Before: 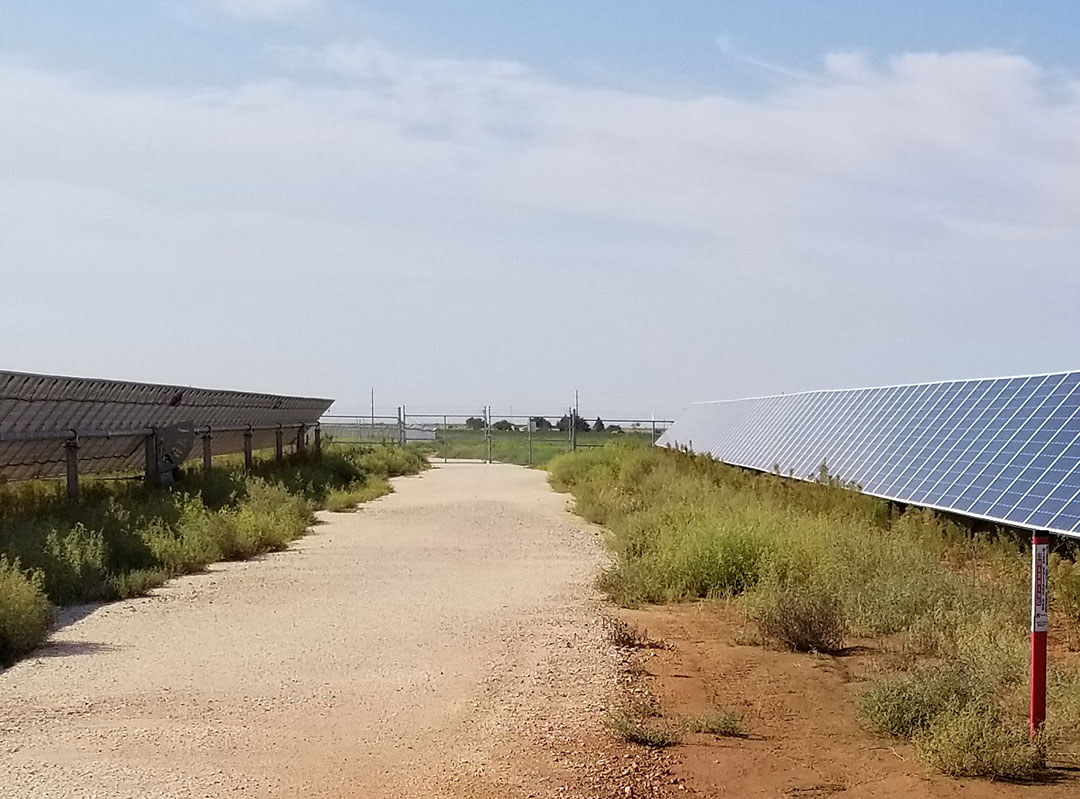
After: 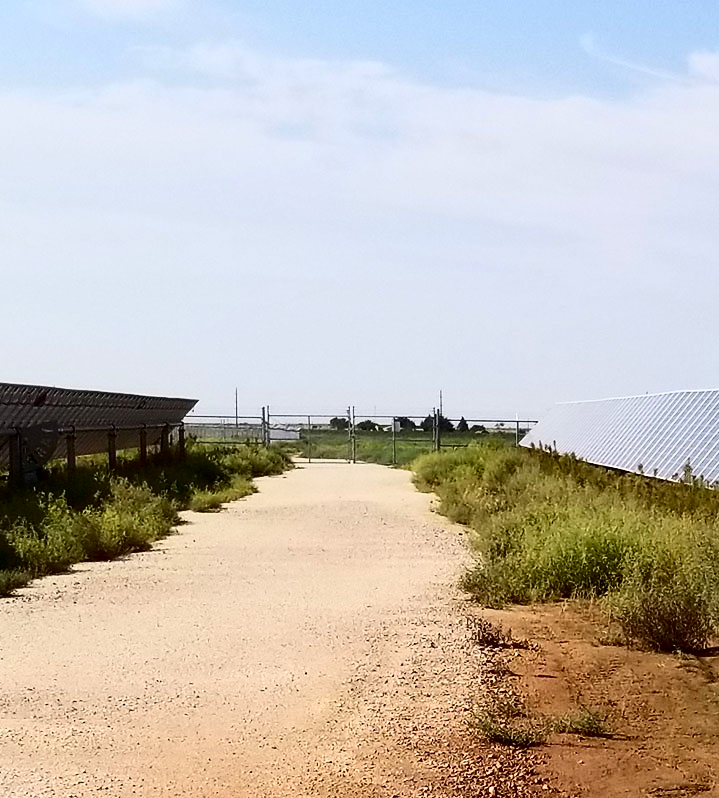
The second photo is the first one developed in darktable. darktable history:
crop and rotate: left 12.648%, right 20.685%
contrast brightness saturation: contrast 0.32, brightness -0.08, saturation 0.17
